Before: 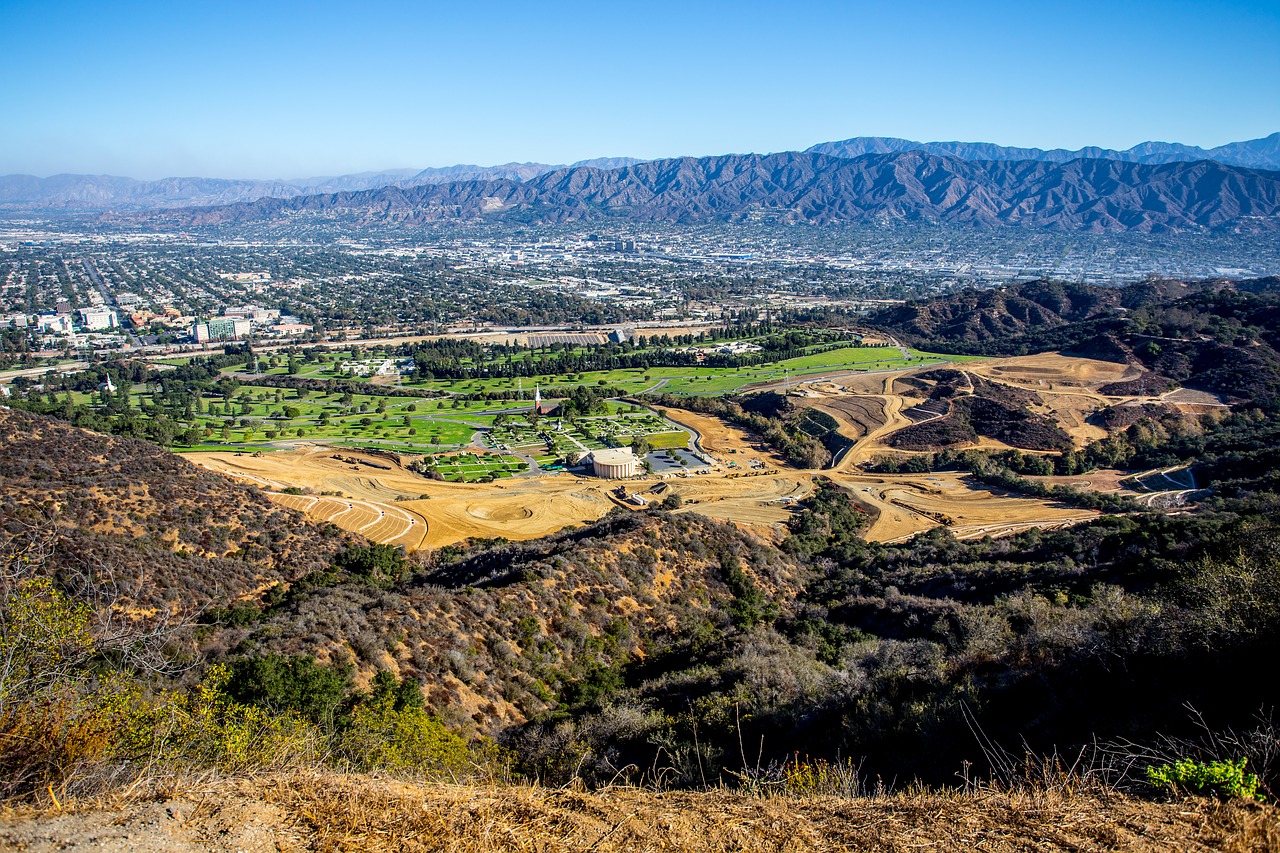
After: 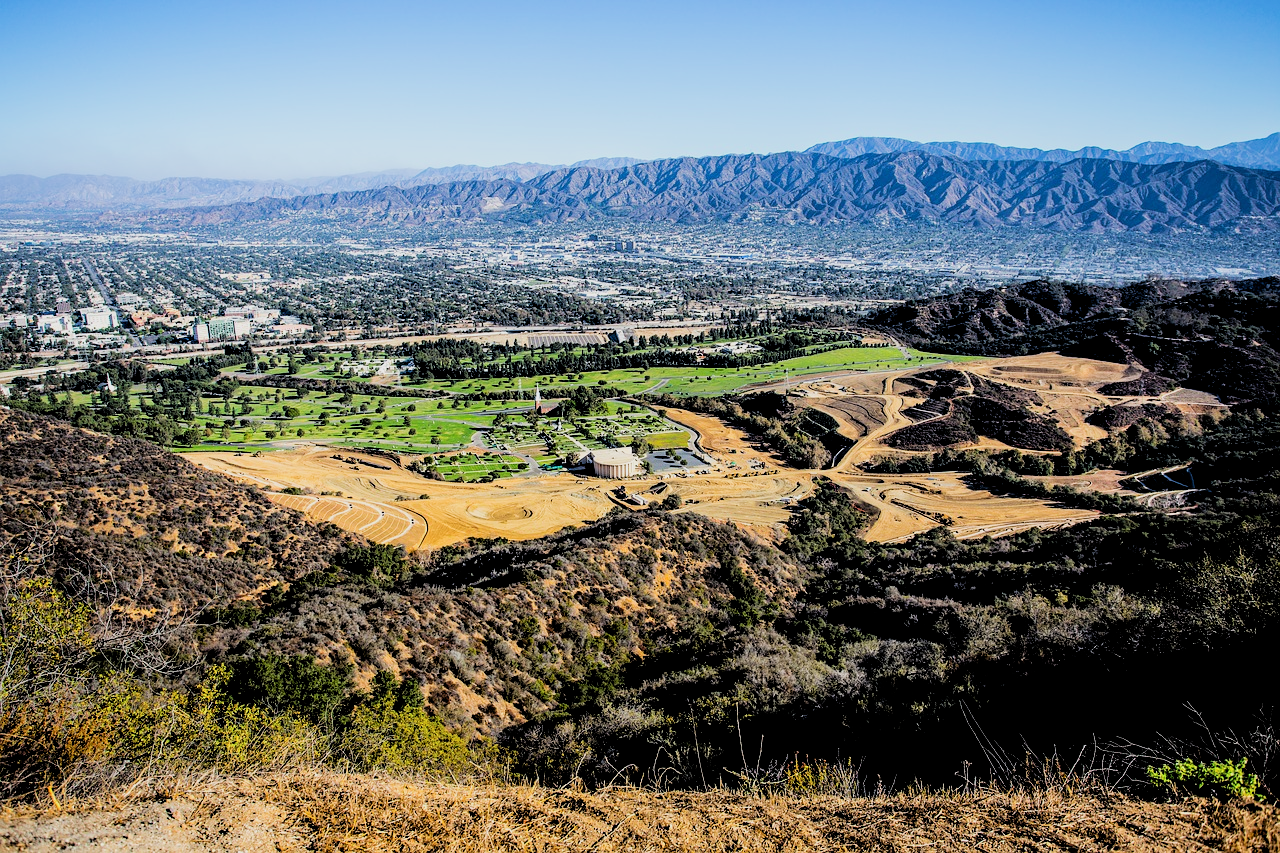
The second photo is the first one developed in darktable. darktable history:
filmic rgb: black relative exposure -5 EV, hardness 2.88, contrast 1.3, highlights saturation mix -30%
rgb levels: levels [[0.013, 0.434, 0.89], [0, 0.5, 1], [0, 0.5, 1]]
